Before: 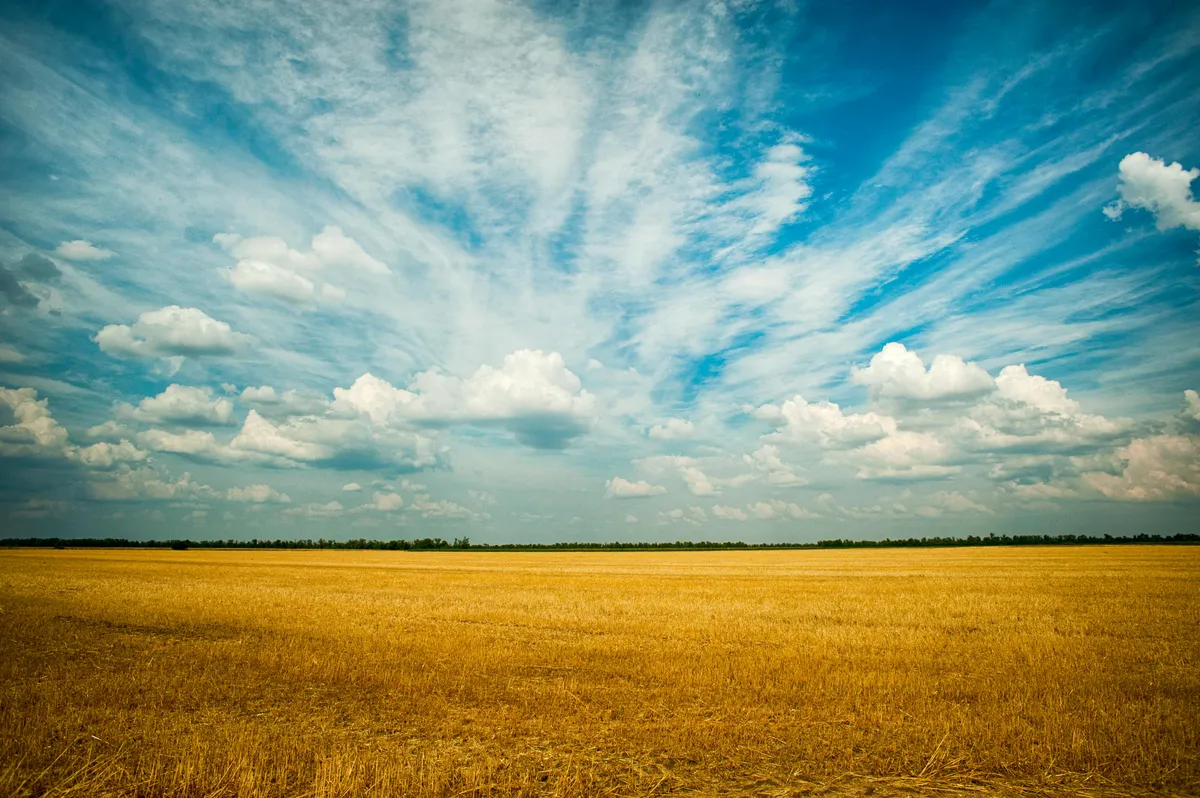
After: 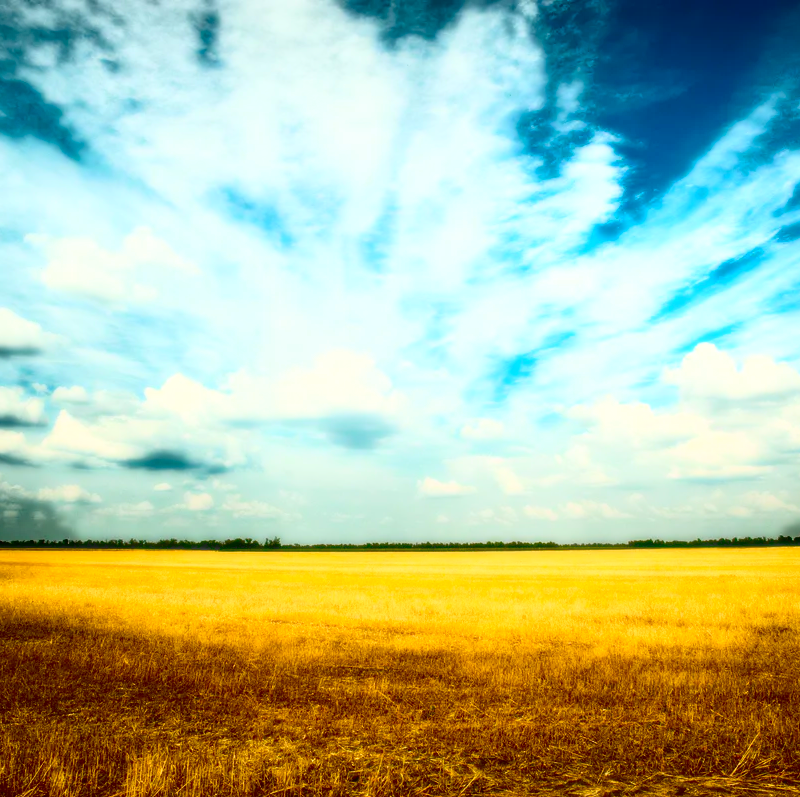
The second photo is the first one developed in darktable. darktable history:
crop and rotate: left 15.754%, right 17.579%
bloom: size 0%, threshold 54.82%, strength 8.31%
contrast brightness saturation: contrast 0.22, brightness -0.19, saturation 0.24
exposure: black level correction 0.012, compensate highlight preservation false
